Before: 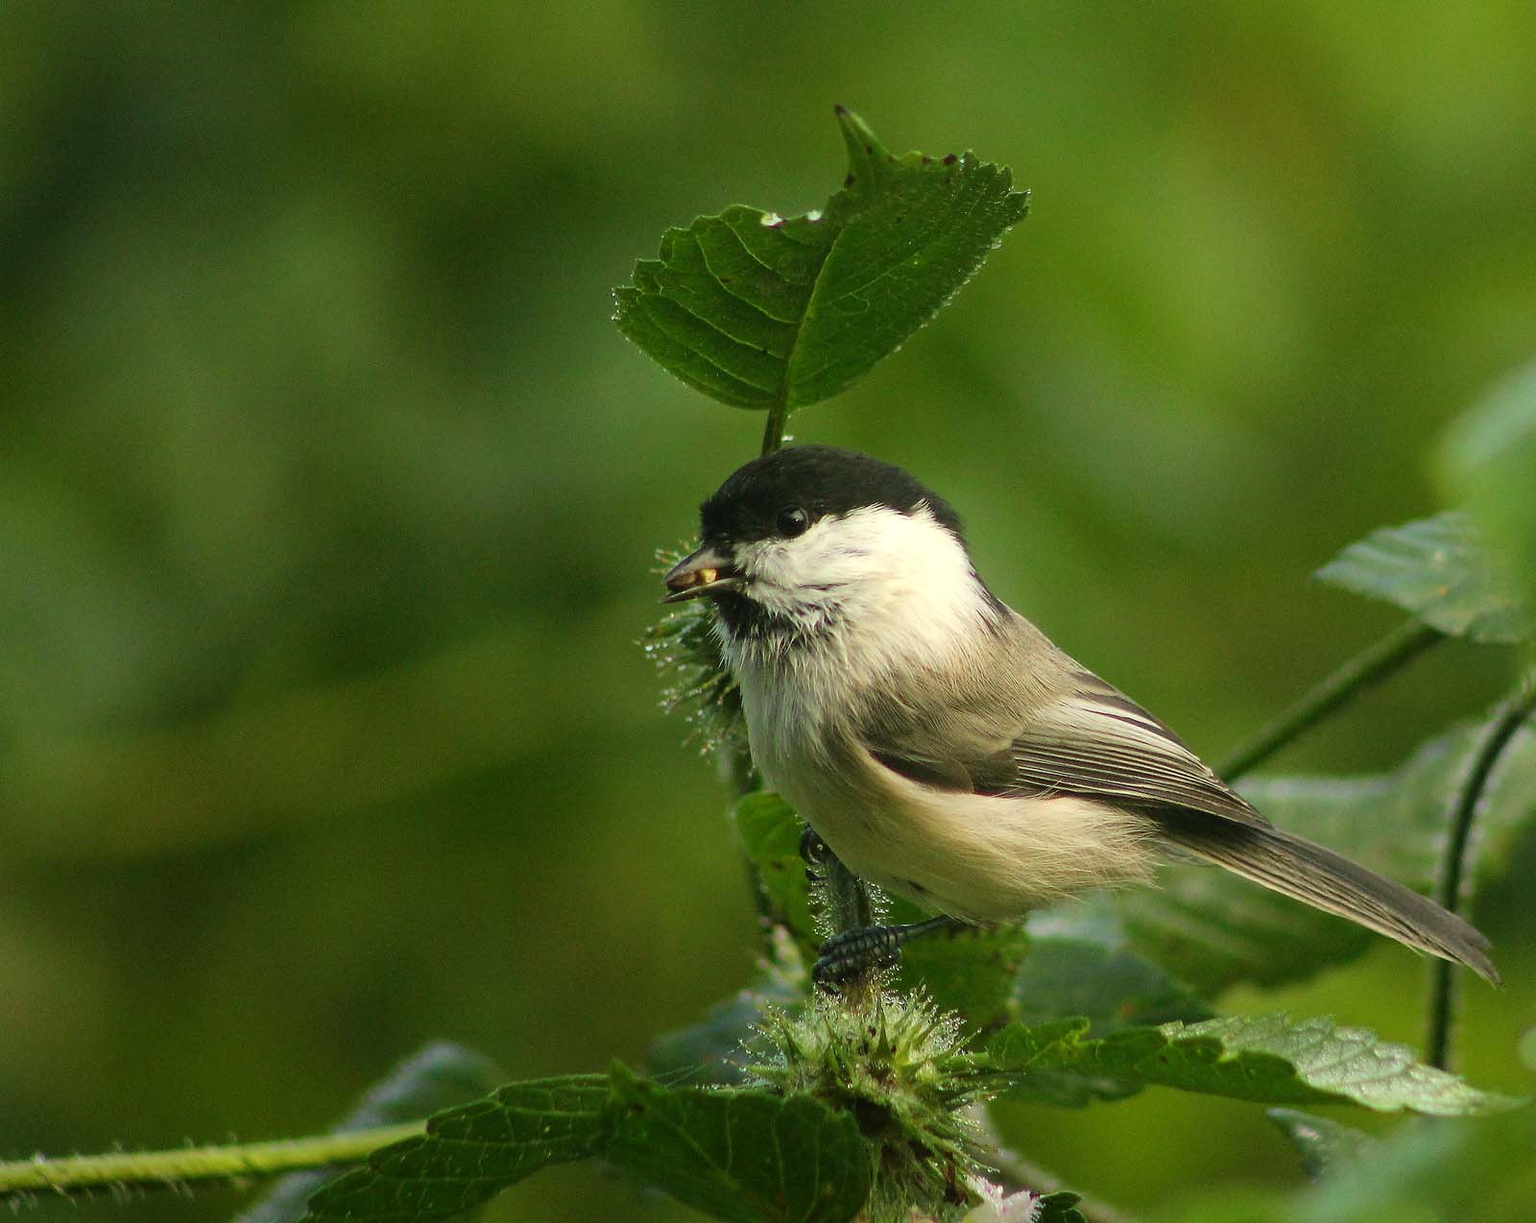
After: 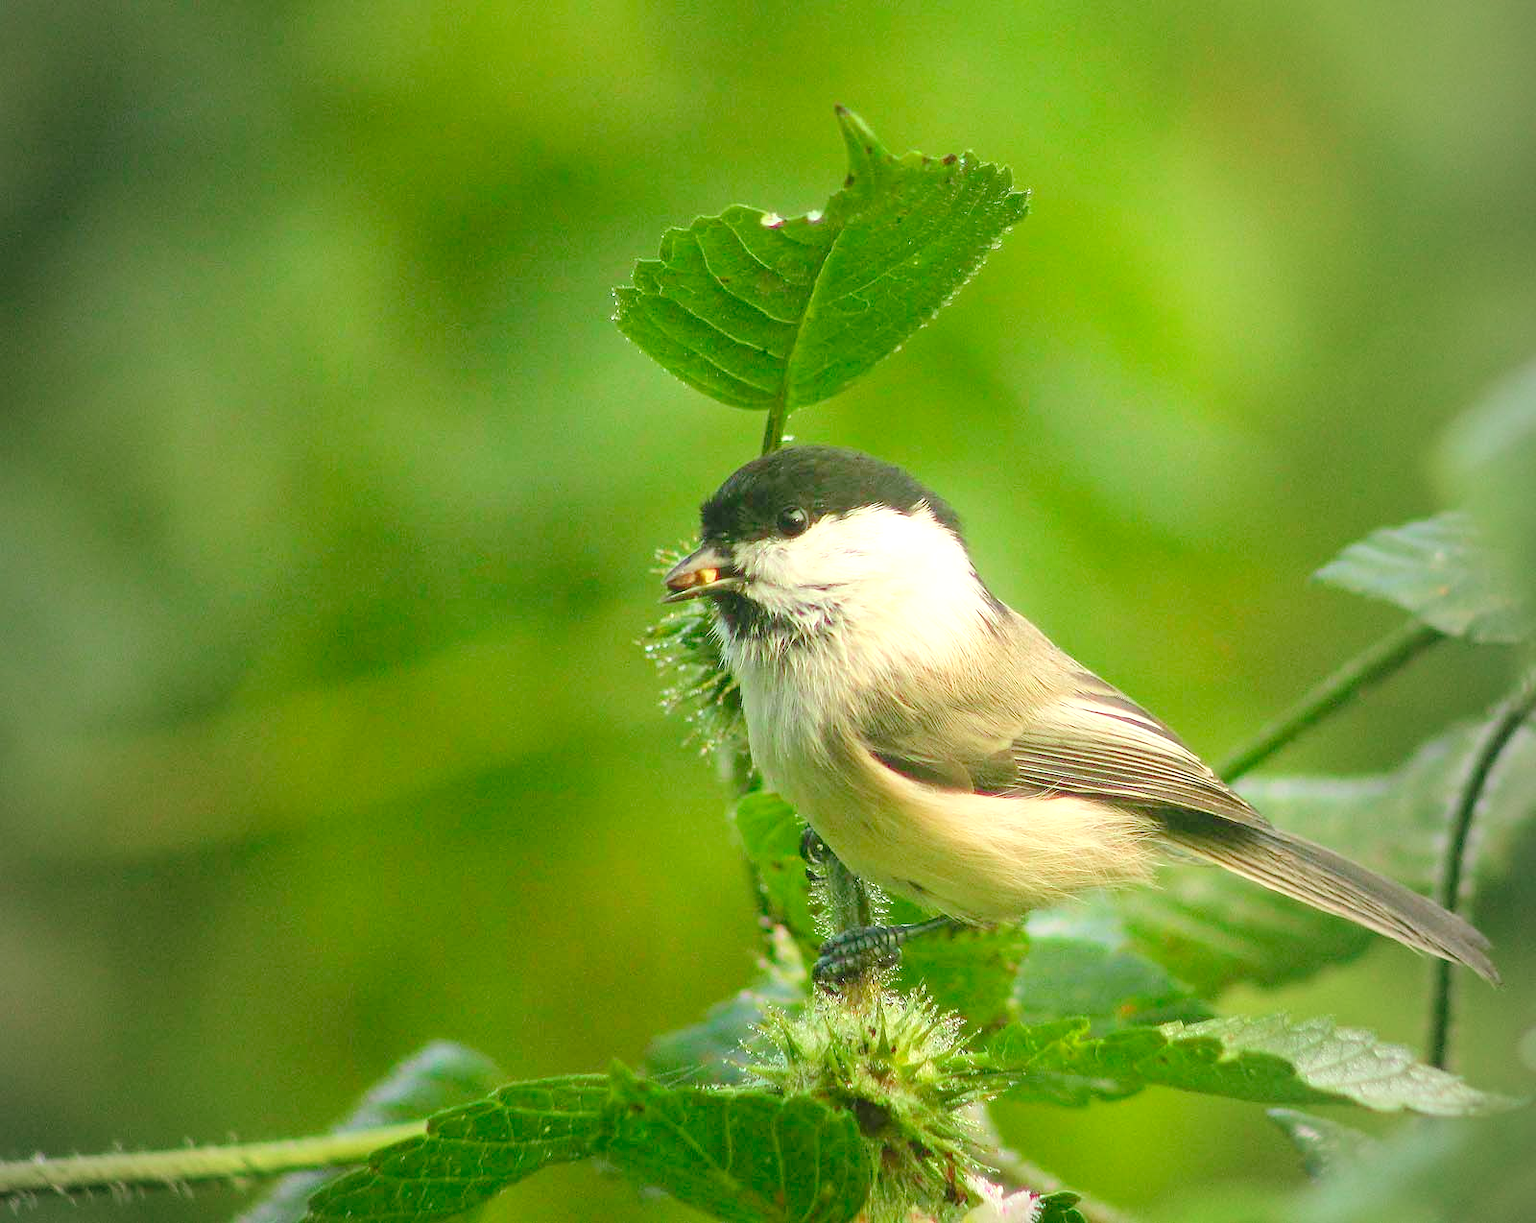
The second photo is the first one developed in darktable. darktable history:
vignetting: fall-off start 97%, fall-off radius 100%, width/height ratio 0.609, unbound false
levels: levels [0.008, 0.318, 0.836]
